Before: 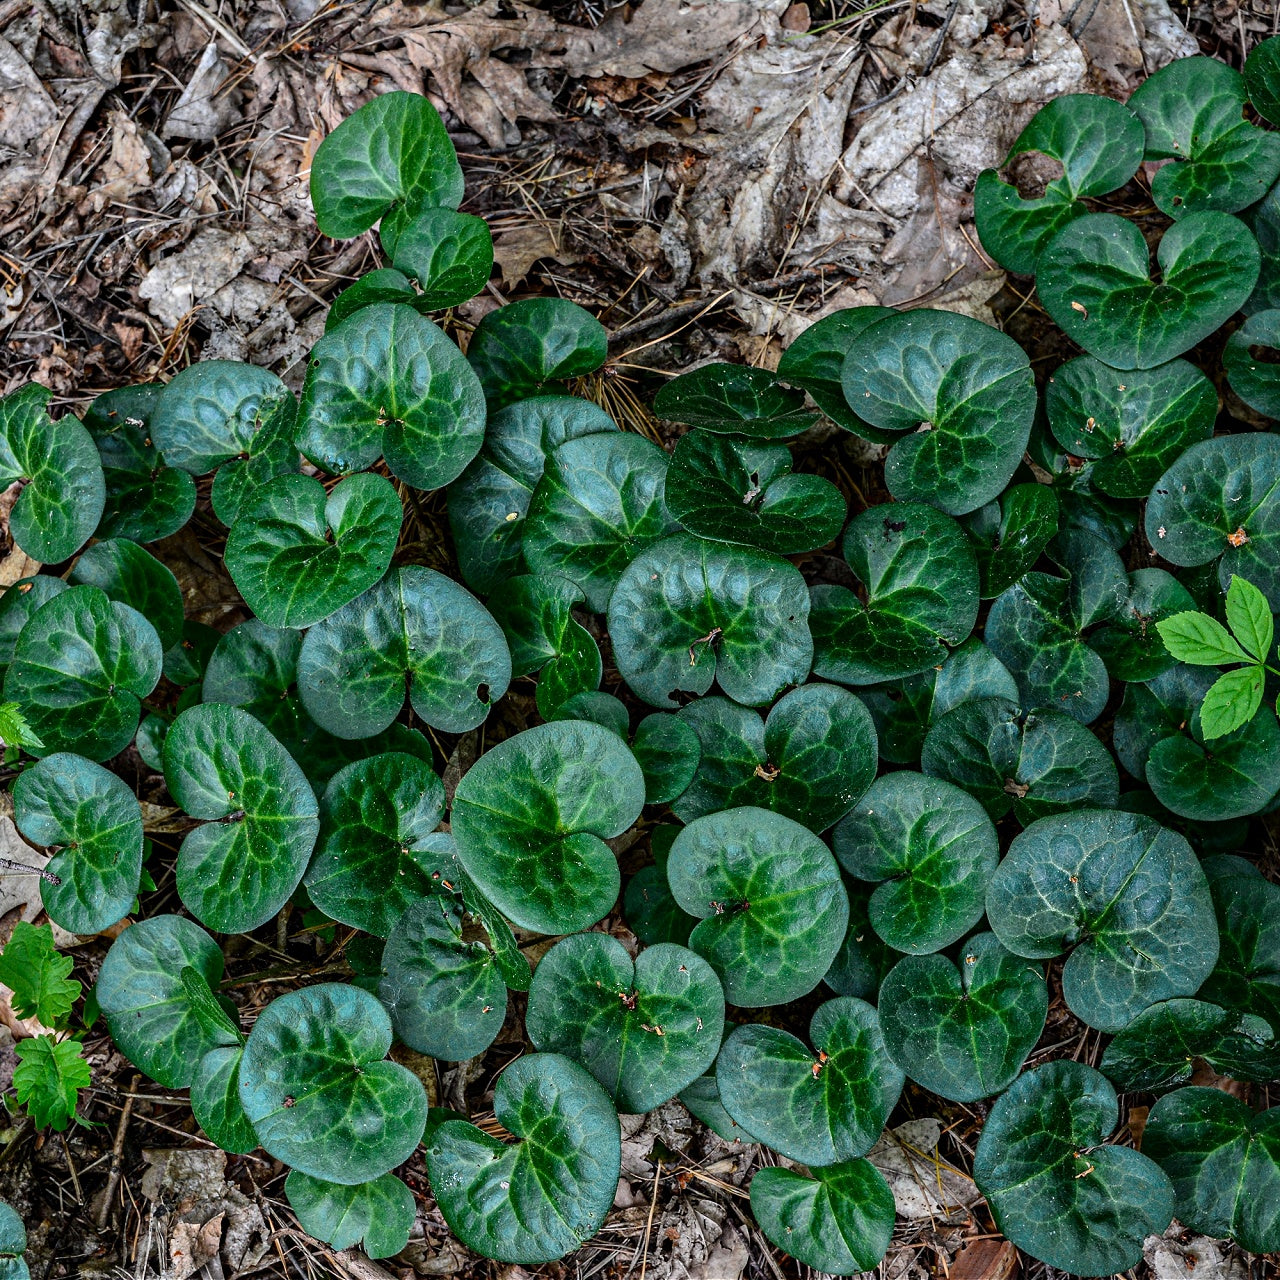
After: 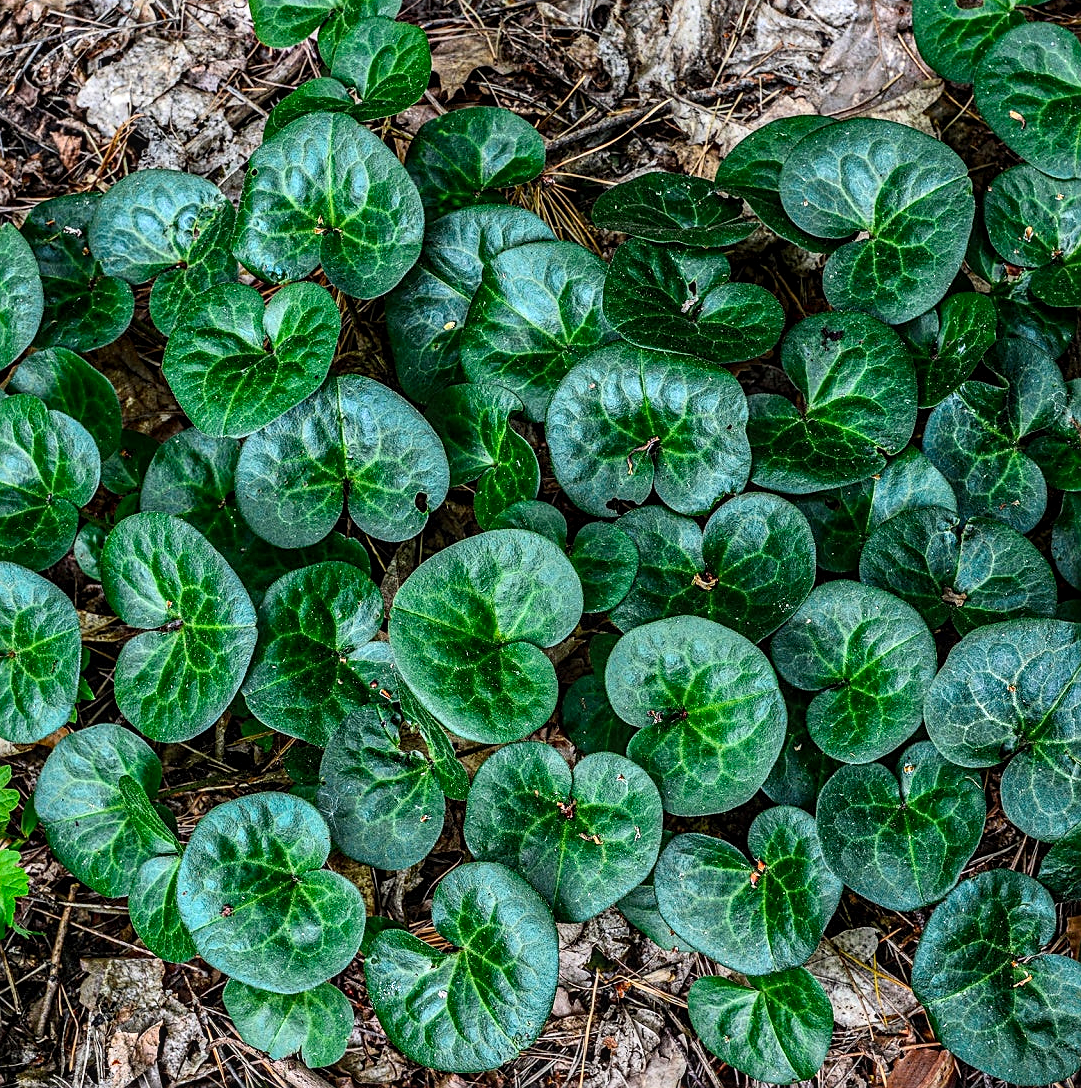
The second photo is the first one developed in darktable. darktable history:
crop and rotate: left 4.898%, top 14.982%, right 10.648%
sharpen: on, module defaults
local contrast: on, module defaults
contrast brightness saturation: contrast 0.197, brightness 0.156, saturation 0.224
